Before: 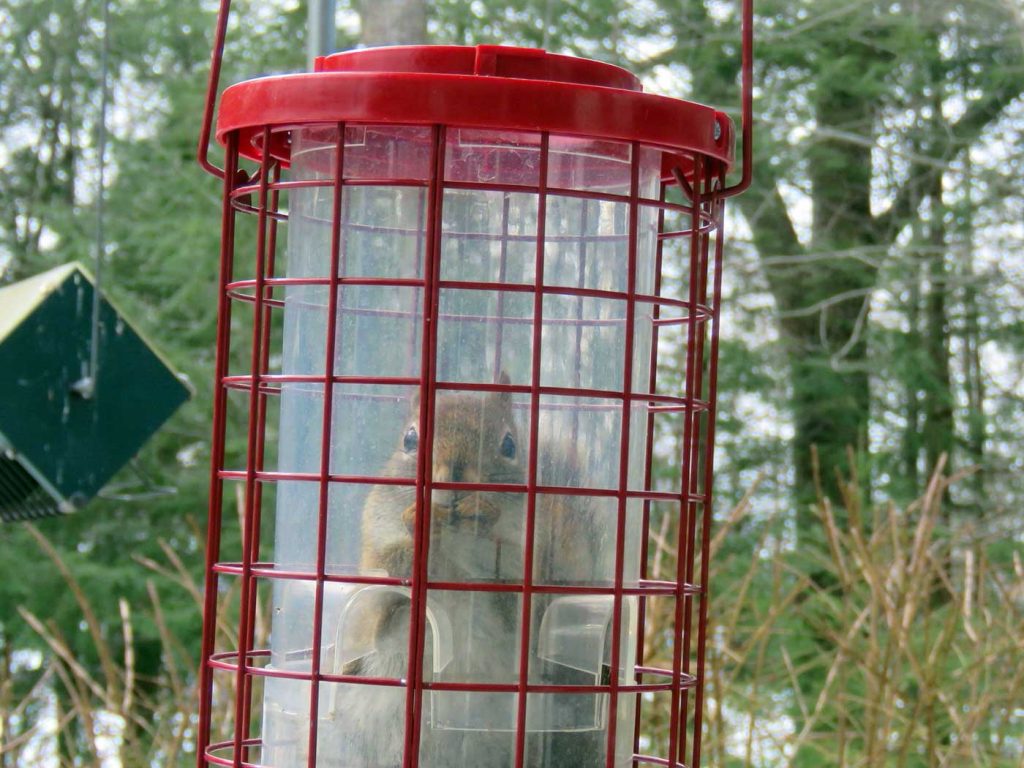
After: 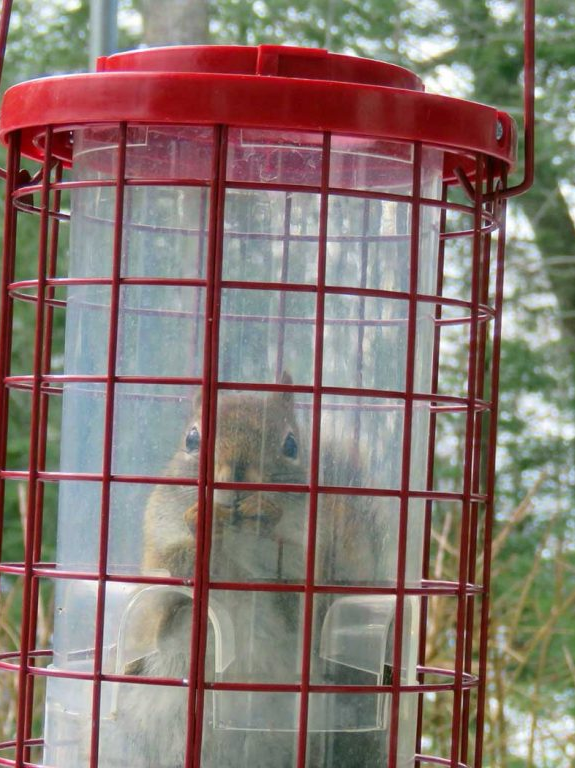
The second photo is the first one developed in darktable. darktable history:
crop: left 21.33%, right 22.453%
